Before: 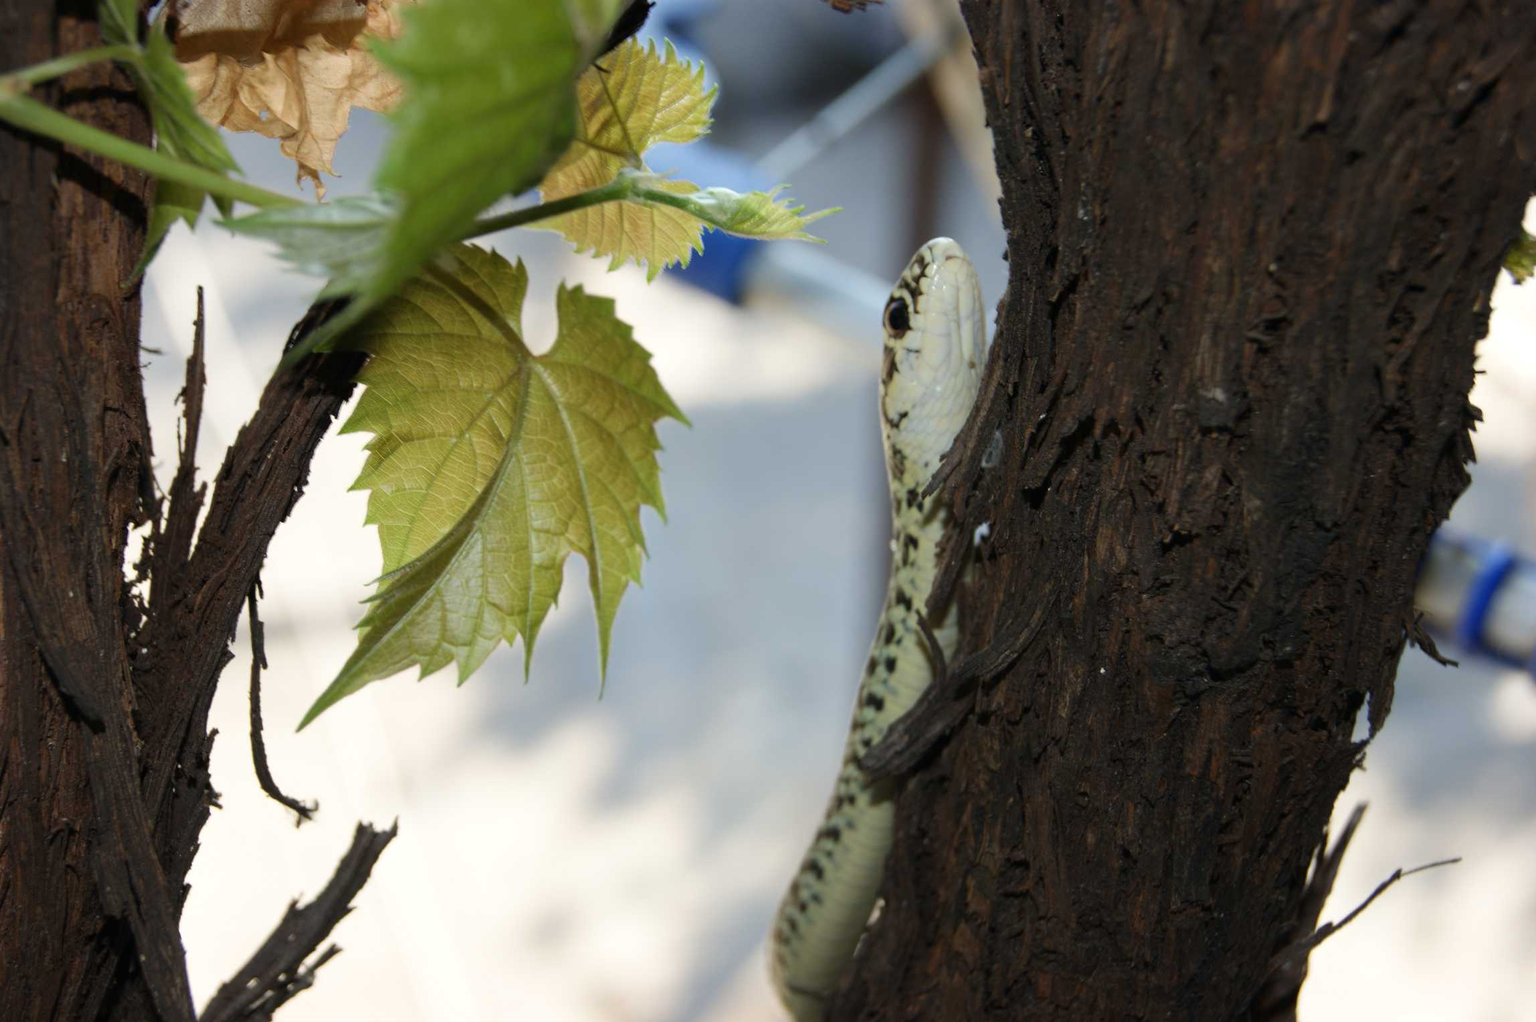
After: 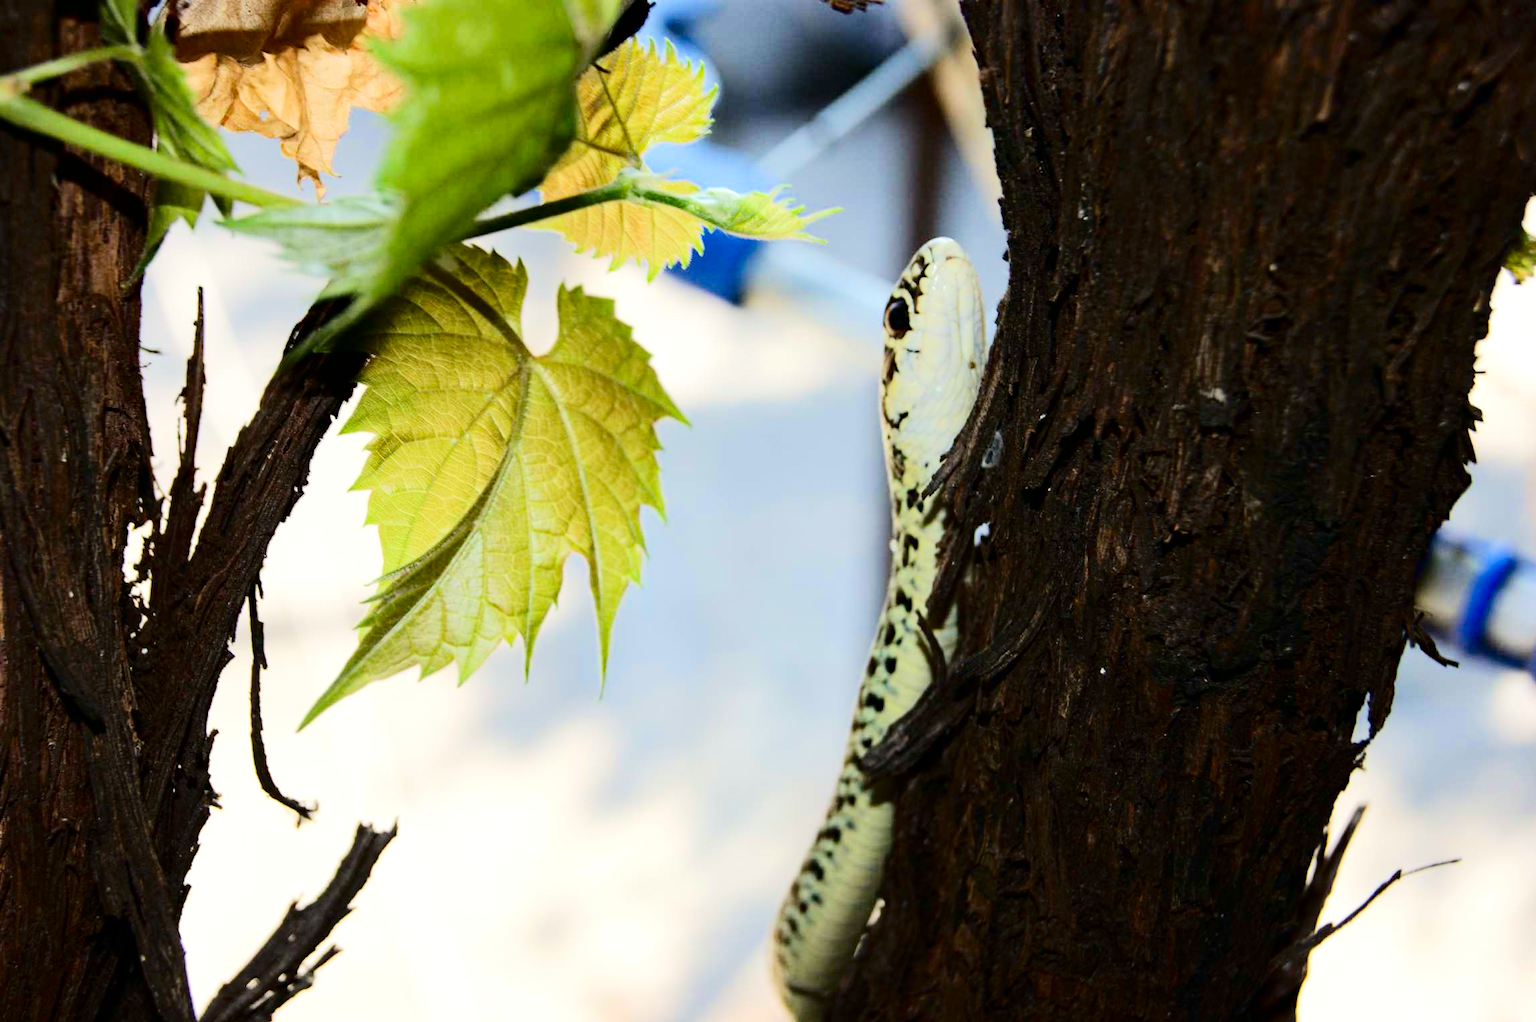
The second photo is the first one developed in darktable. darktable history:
tone equalizer: -7 EV 0.148 EV, -6 EV 0.633 EV, -5 EV 1.13 EV, -4 EV 1.31 EV, -3 EV 1.12 EV, -2 EV 0.6 EV, -1 EV 0.15 EV, edges refinement/feathering 500, mask exposure compensation -1.57 EV, preserve details no
haze removal: strength 0.297, distance 0.257, compatibility mode true, adaptive false
contrast brightness saturation: contrast 0.2, brightness -0.103, saturation 0.1
